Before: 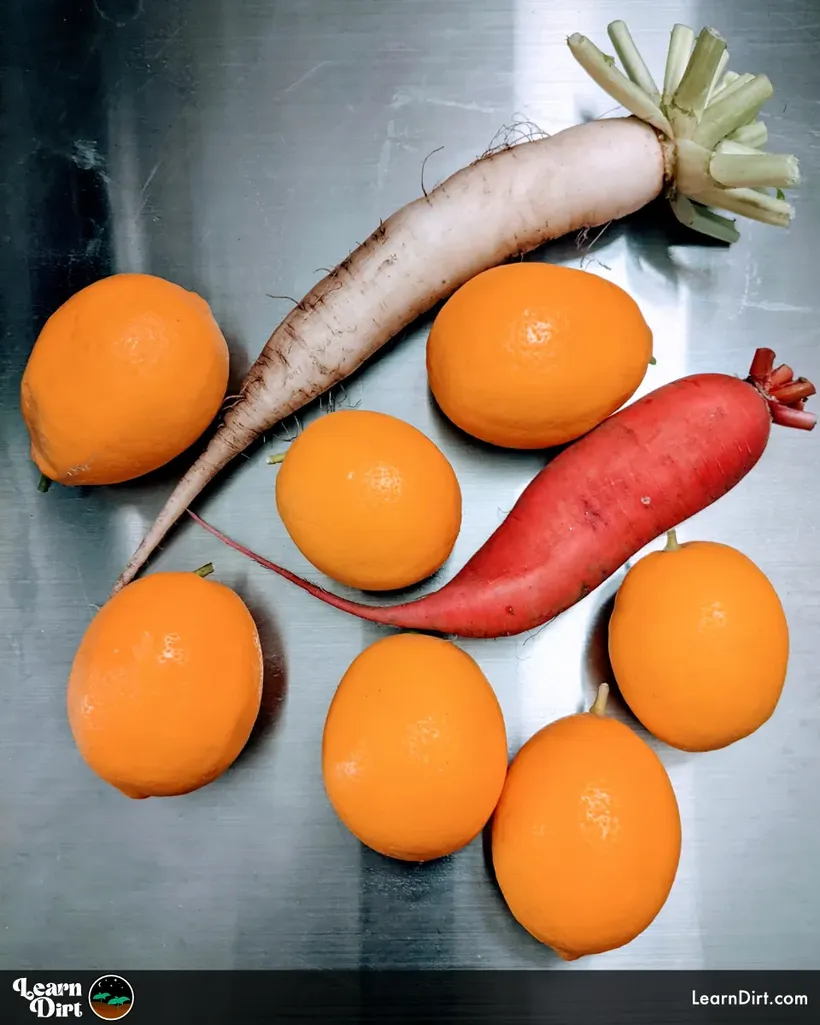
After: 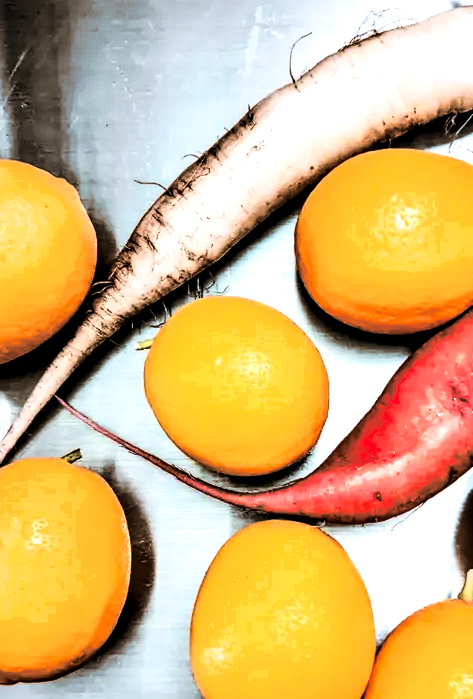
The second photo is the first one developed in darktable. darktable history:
contrast brightness saturation: contrast 0.4, brightness 0.1, saturation 0.21
local contrast: highlights 79%, shadows 56%, detail 175%, midtone range 0.428
split-toning: shadows › hue 32.4°, shadows › saturation 0.51, highlights › hue 180°, highlights › saturation 0, balance -60.17, compress 55.19%
tone equalizer: -8 EV -0.75 EV, -7 EV -0.7 EV, -6 EV -0.6 EV, -5 EV -0.4 EV, -3 EV 0.4 EV, -2 EV 0.6 EV, -1 EV 0.7 EV, +0 EV 0.75 EV, edges refinement/feathering 500, mask exposure compensation -1.57 EV, preserve details no
crop: left 16.202%, top 11.208%, right 26.045%, bottom 20.557%
